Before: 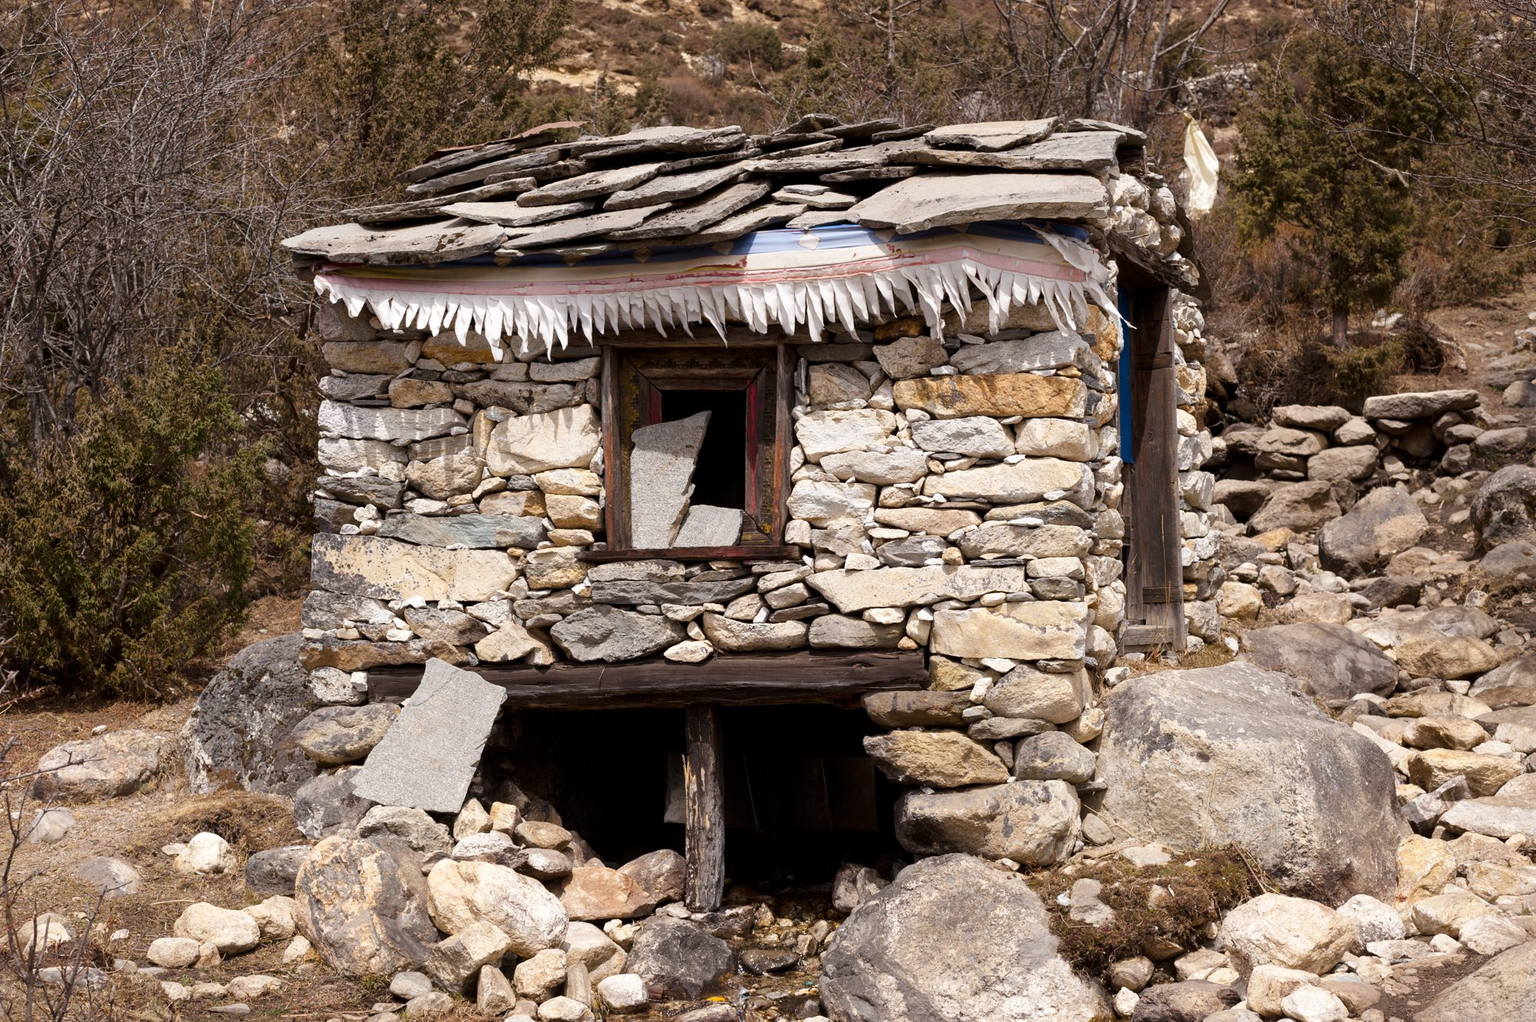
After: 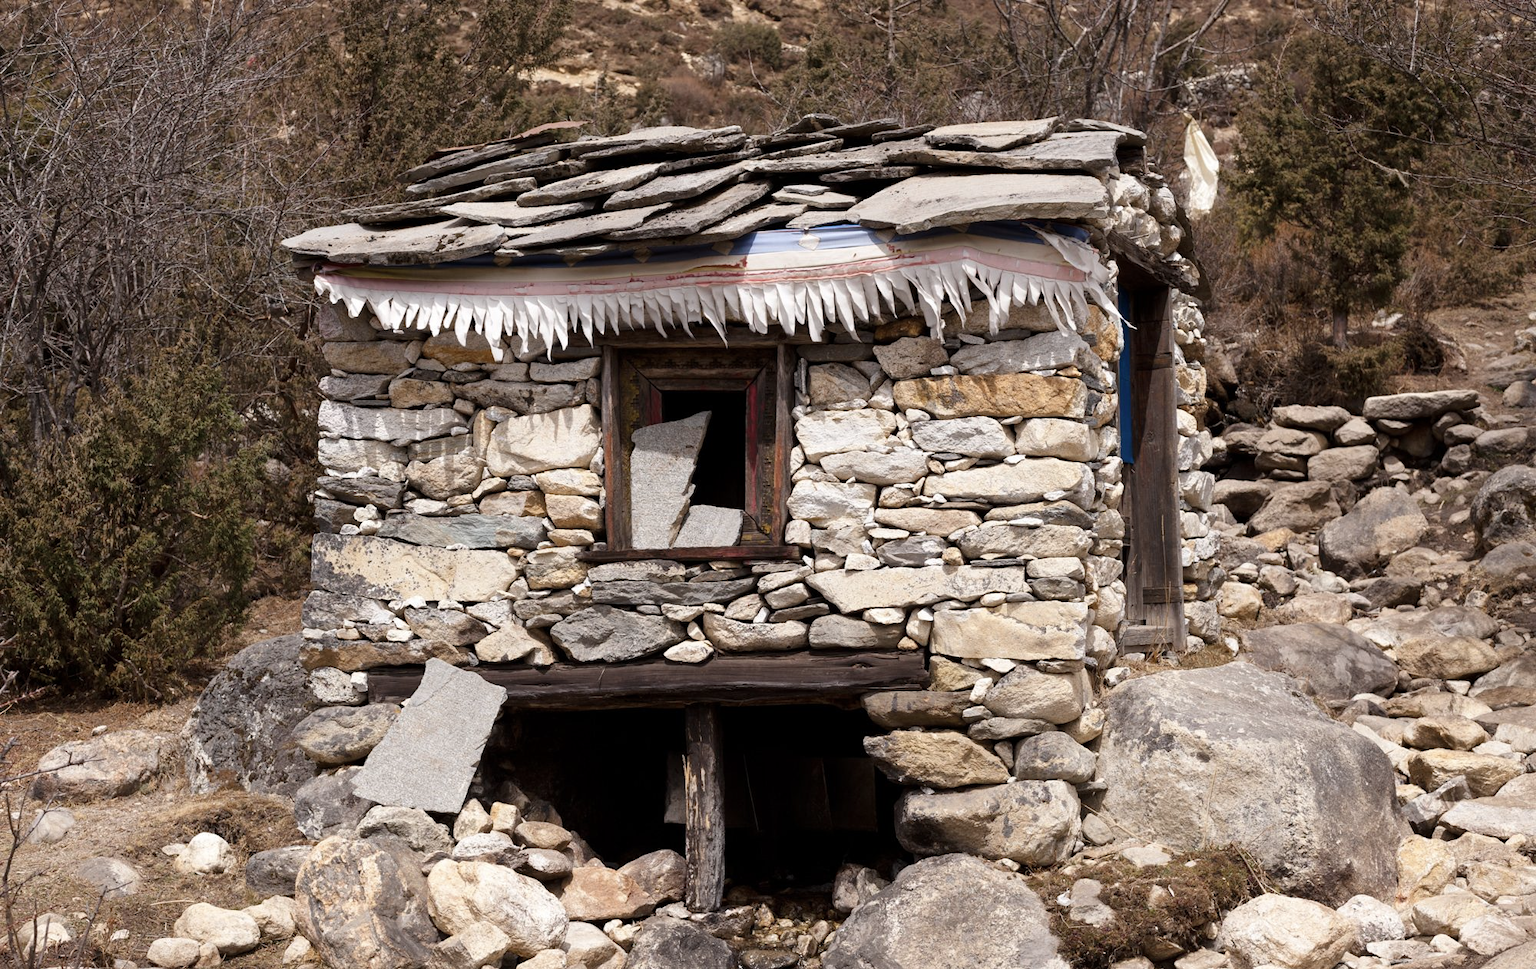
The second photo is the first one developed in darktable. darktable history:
color zones: curves: ch0 [(0, 0.5) (0.143, 0.5) (0.286, 0.5) (0.429, 0.504) (0.571, 0.5) (0.714, 0.509) (0.857, 0.5) (1, 0.5)]; ch1 [(0, 0.425) (0.143, 0.425) (0.286, 0.375) (0.429, 0.405) (0.571, 0.5) (0.714, 0.47) (0.857, 0.425) (1, 0.435)]; ch2 [(0, 0.5) (0.143, 0.5) (0.286, 0.5) (0.429, 0.517) (0.571, 0.5) (0.714, 0.51) (0.857, 0.5) (1, 0.5)]
crop and rotate: top 0%, bottom 5.097%
